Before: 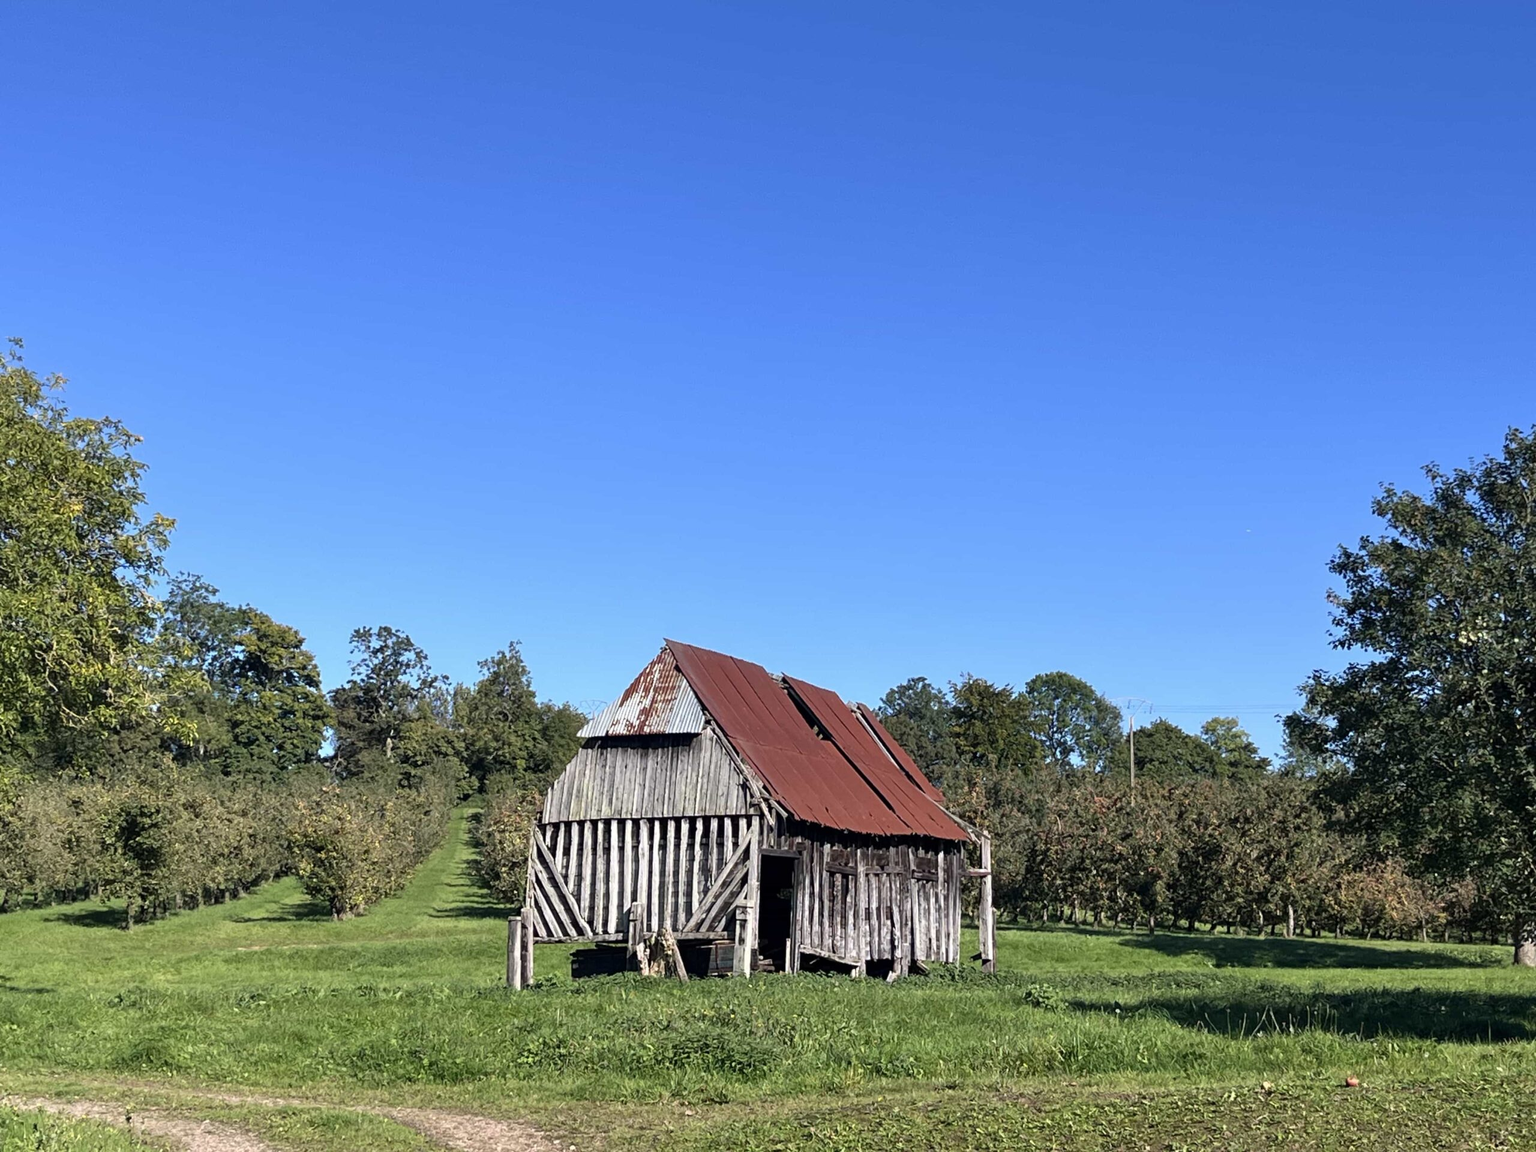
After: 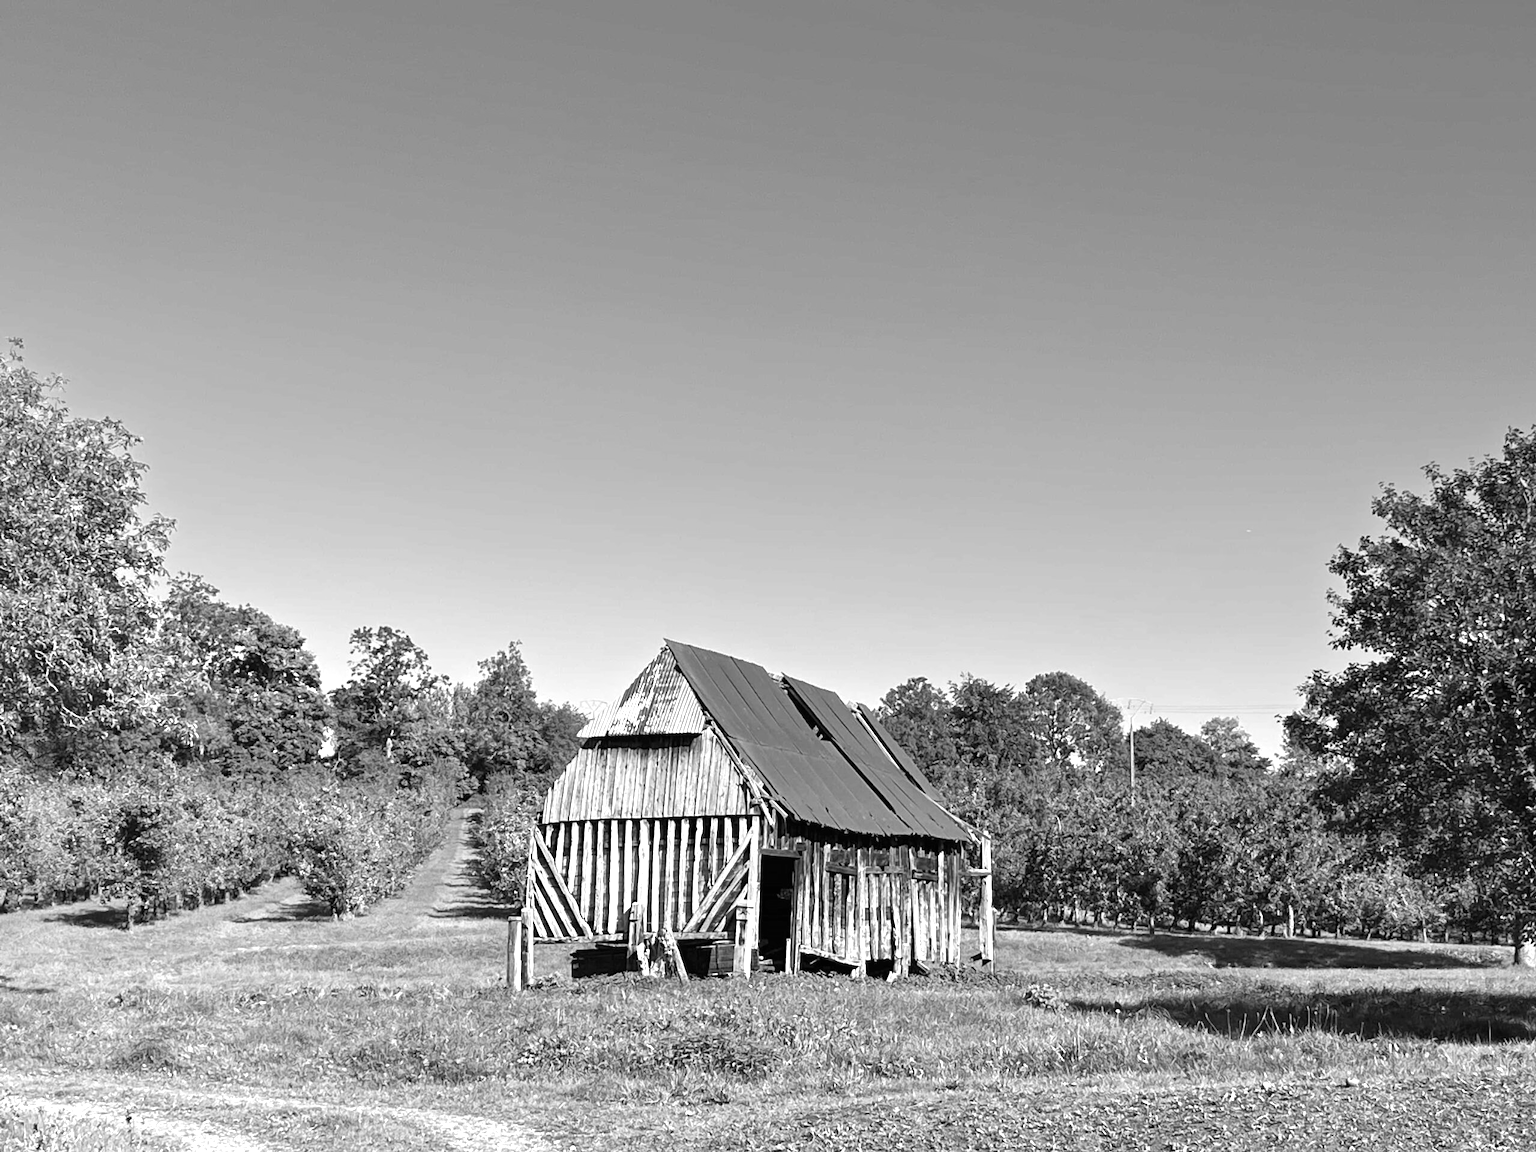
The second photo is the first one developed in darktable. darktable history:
monochrome: a 30.25, b 92.03
exposure: black level correction 0, exposure 1 EV, compensate exposure bias true, compensate highlight preservation false
